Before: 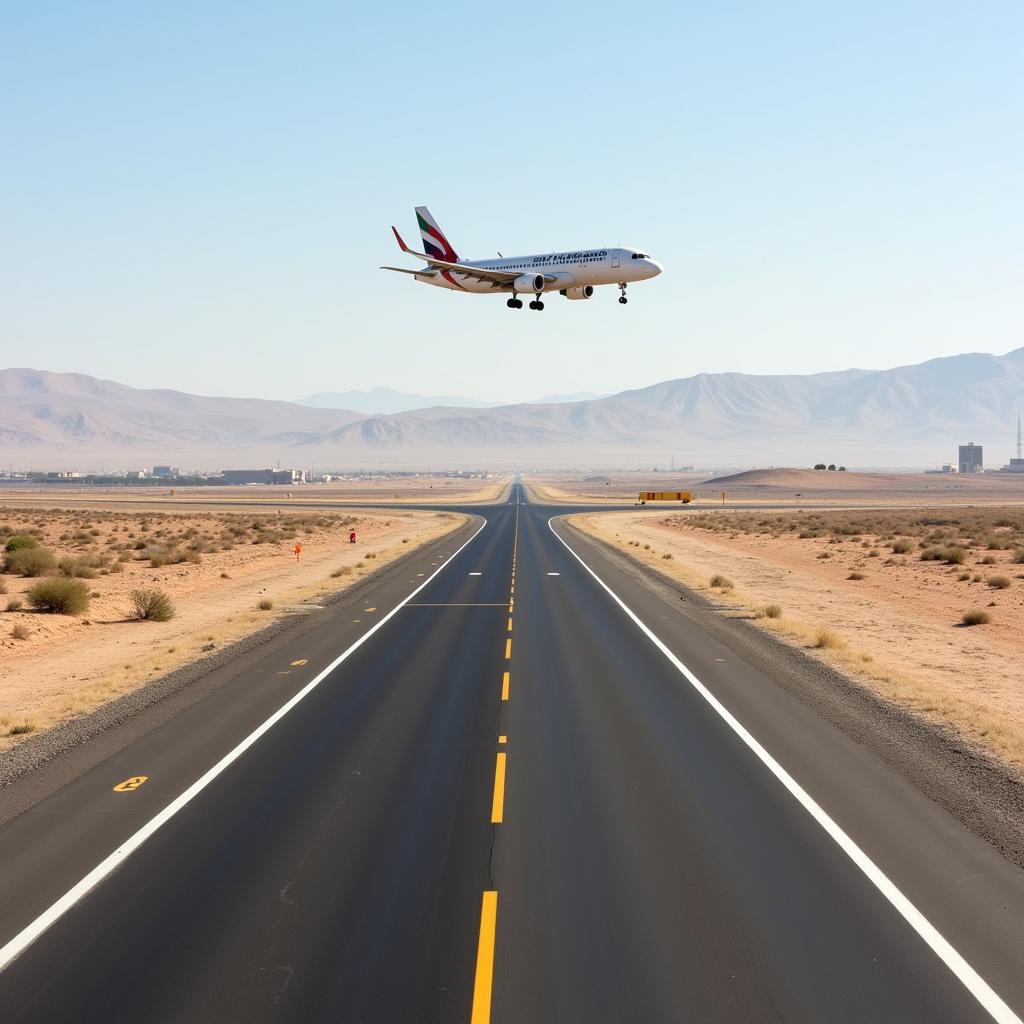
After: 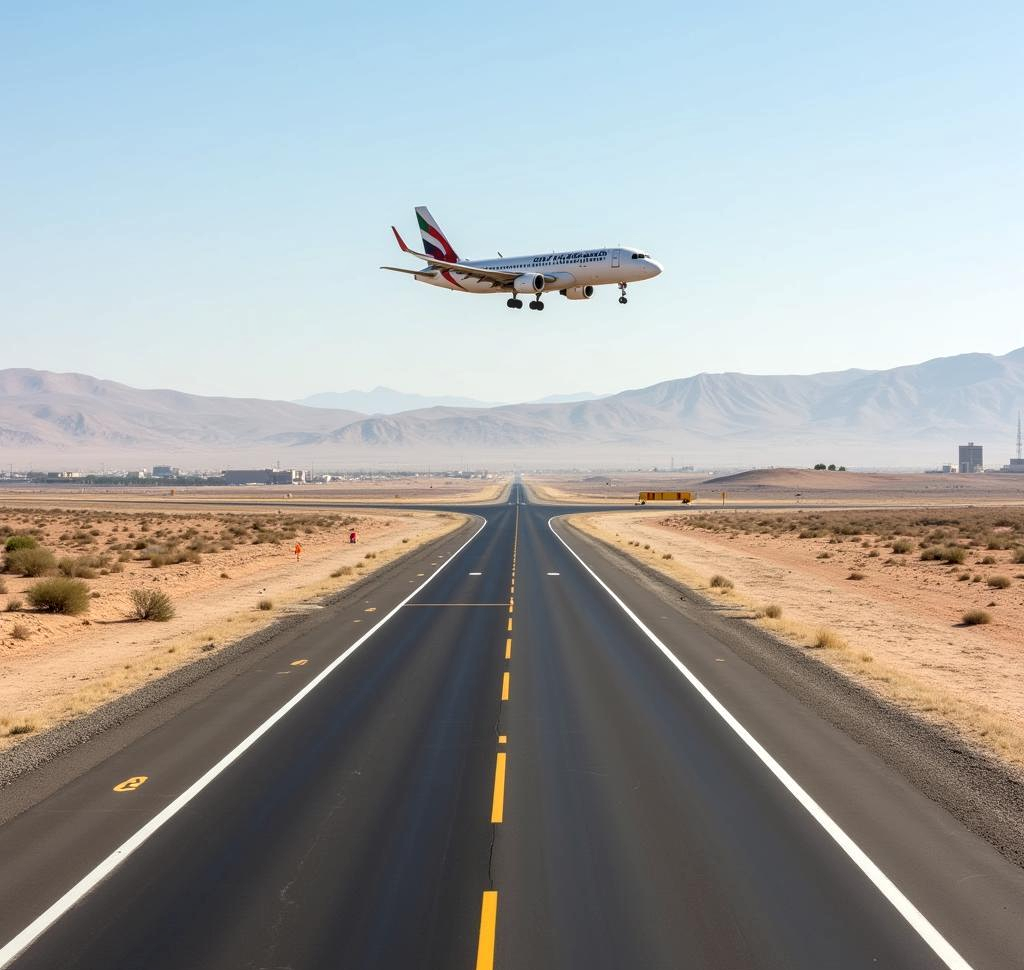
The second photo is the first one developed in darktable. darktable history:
crop and rotate: top 0.01%, bottom 5.245%
local contrast: on, module defaults
